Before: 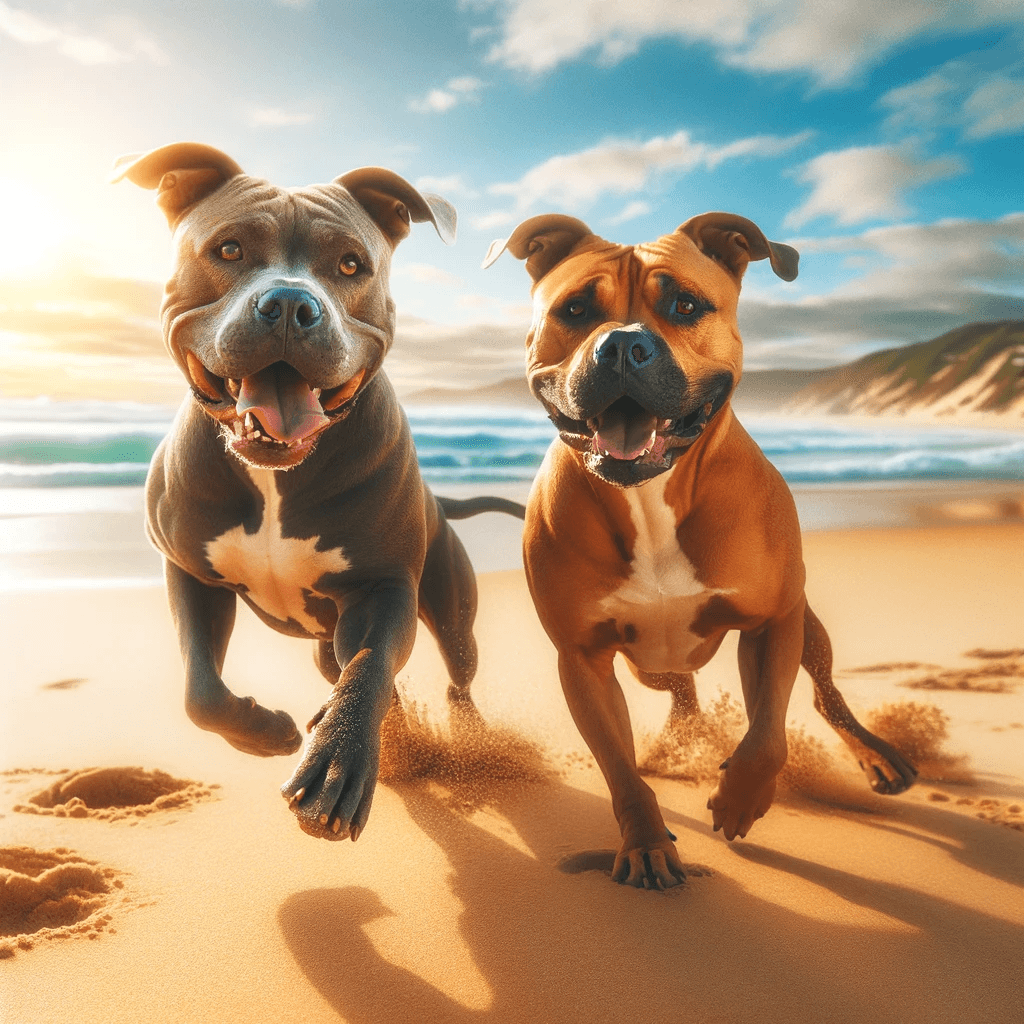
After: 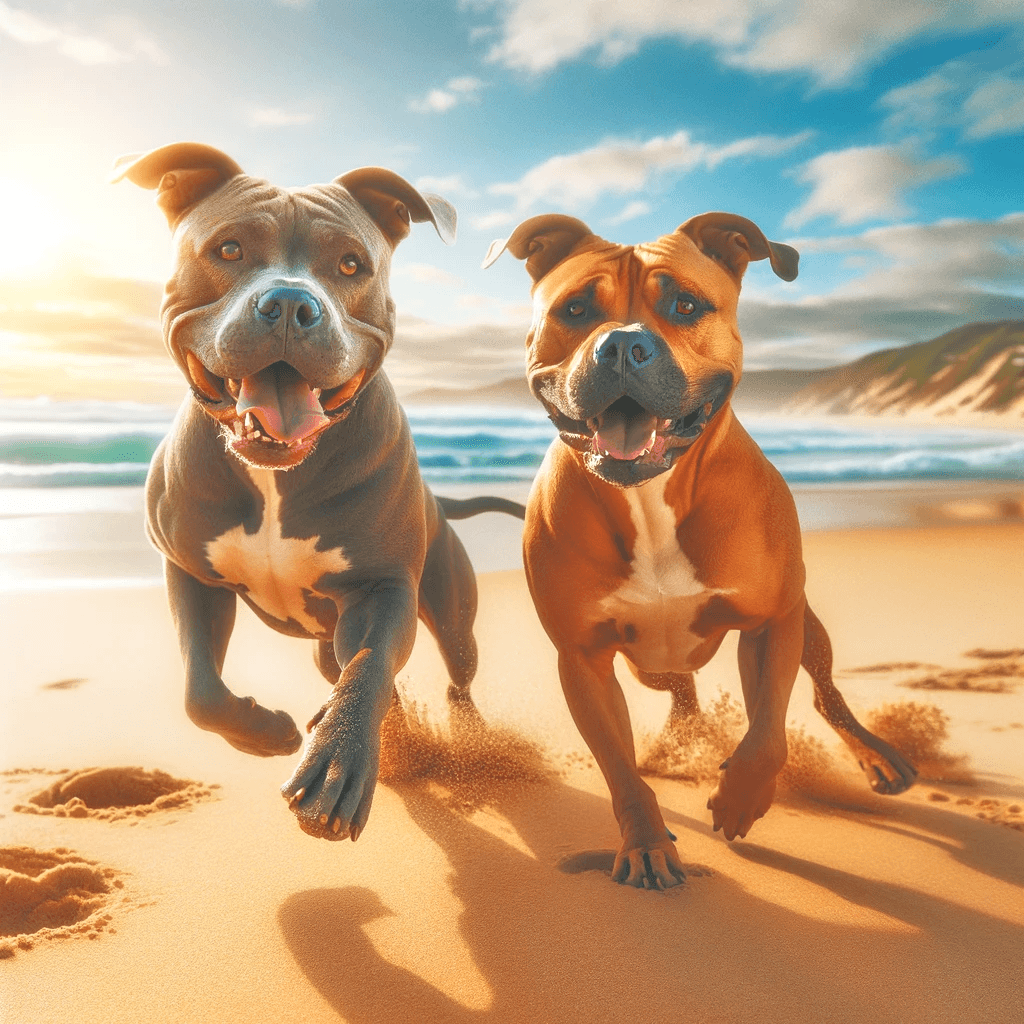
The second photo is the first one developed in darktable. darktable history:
tone equalizer: -7 EV 0.156 EV, -6 EV 0.597 EV, -5 EV 1.15 EV, -4 EV 1.33 EV, -3 EV 1.16 EV, -2 EV 0.6 EV, -1 EV 0.148 EV
